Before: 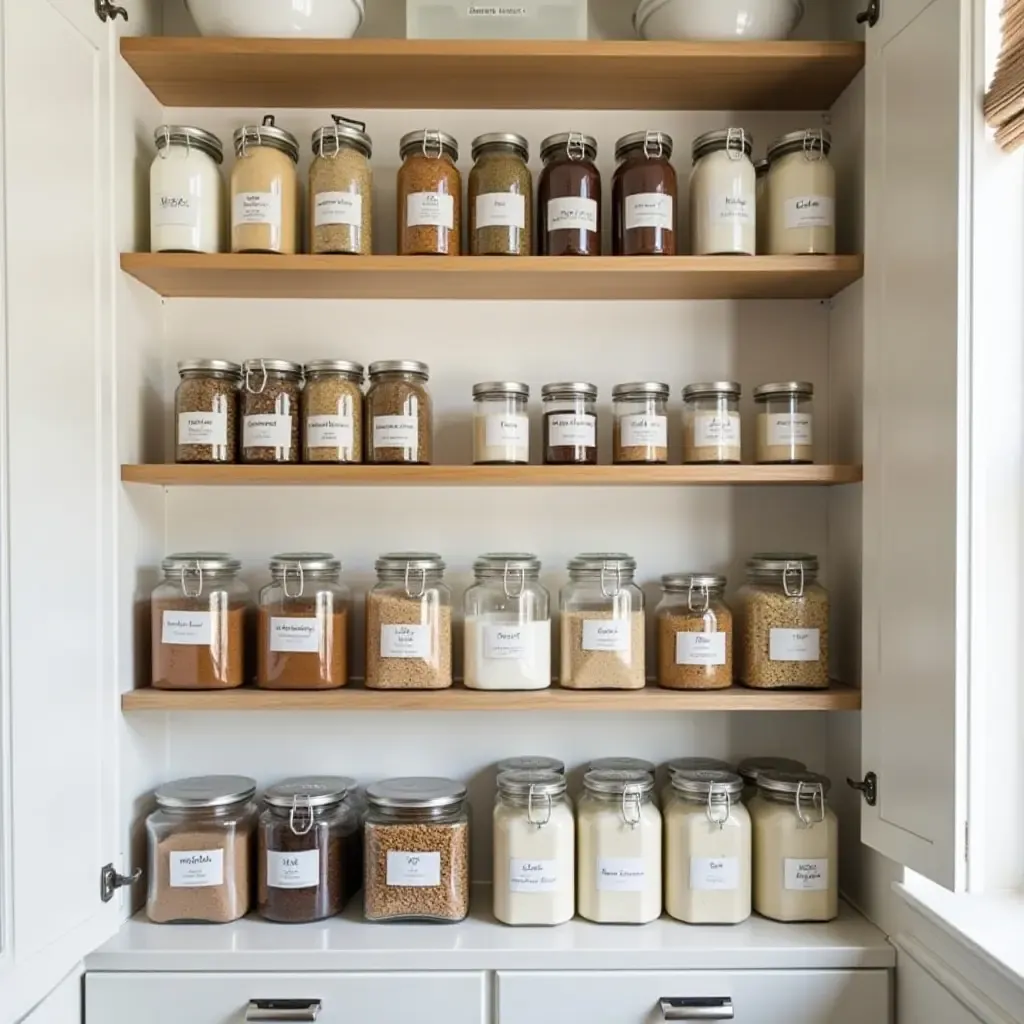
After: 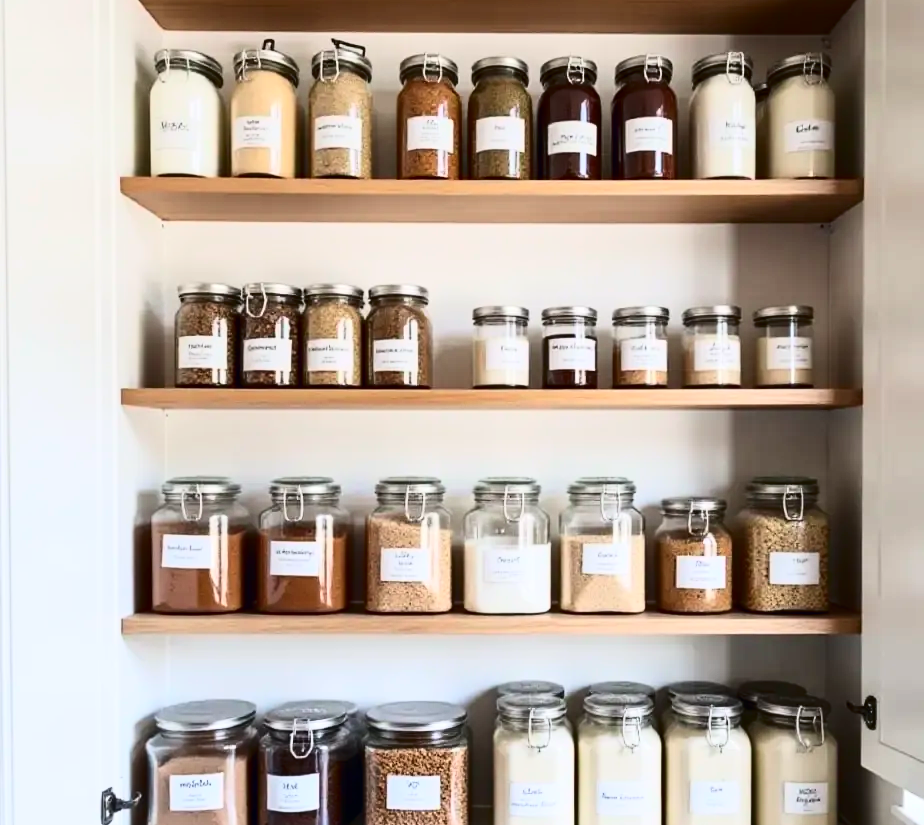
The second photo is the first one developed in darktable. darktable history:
tone curve: curves: ch0 [(0, 0) (0.236, 0.124) (0.373, 0.304) (0.542, 0.593) (0.737, 0.873) (1, 1)]; ch1 [(0, 0) (0.399, 0.328) (0.488, 0.484) (0.598, 0.624) (1, 1)]; ch2 [(0, 0) (0.448, 0.405) (0.523, 0.511) (0.592, 0.59) (1, 1)], color space Lab, independent channels, preserve colors none
crop: top 7.49%, right 9.717%, bottom 11.943%
